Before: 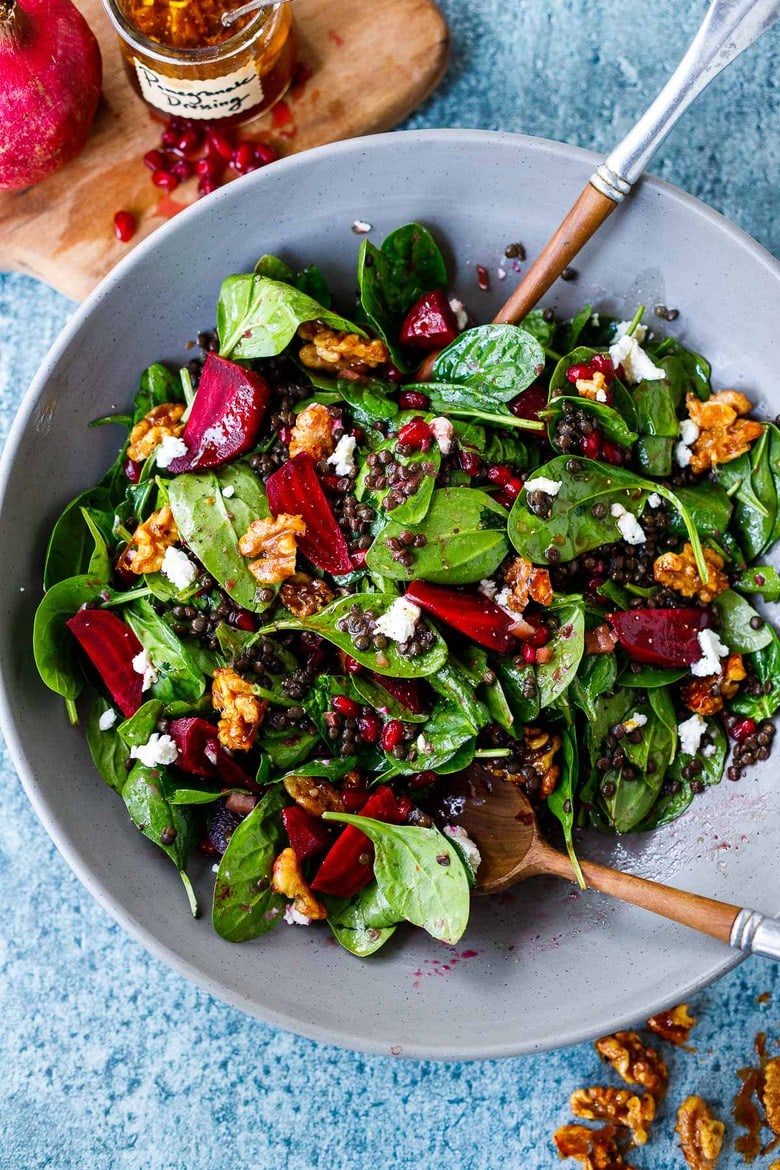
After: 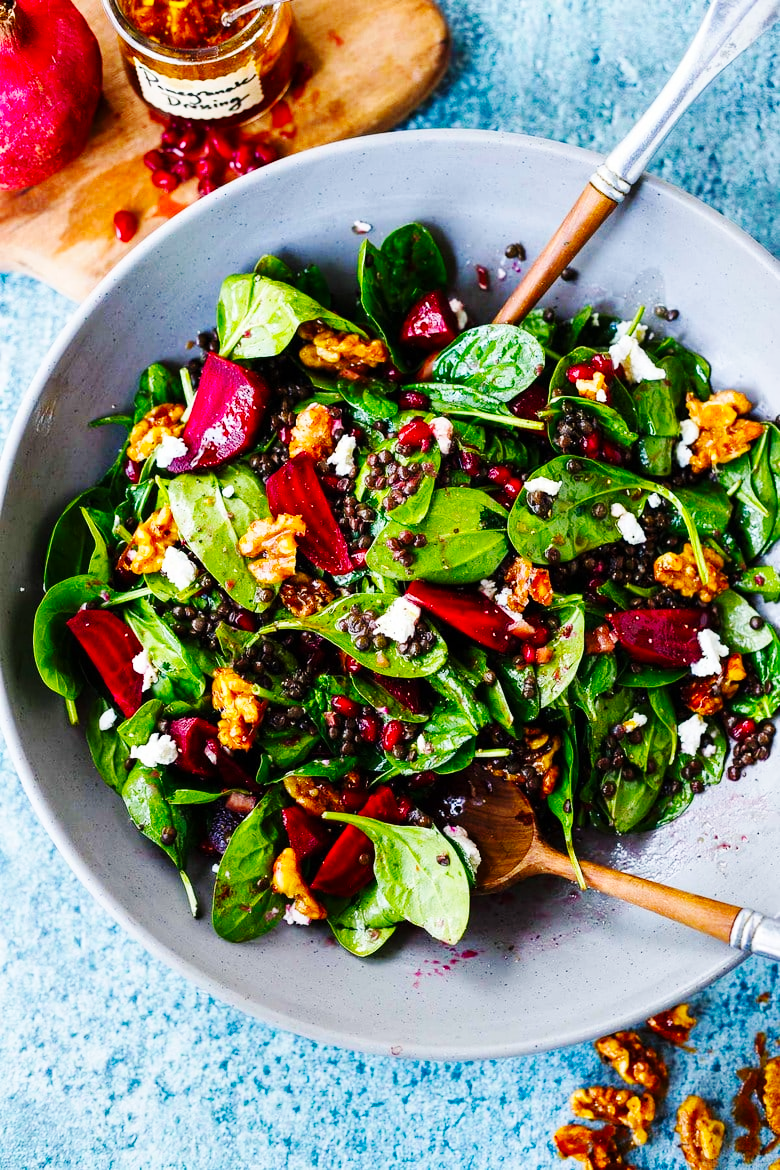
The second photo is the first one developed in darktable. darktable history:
base curve: curves: ch0 [(0, 0) (0.032, 0.025) (0.121, 0.166) (0.206, 0.329) (0.605, 0.79) (1, 1)], preserve colors none
color balance rgb: perceptual saturation grading › global saturation 16.583%
